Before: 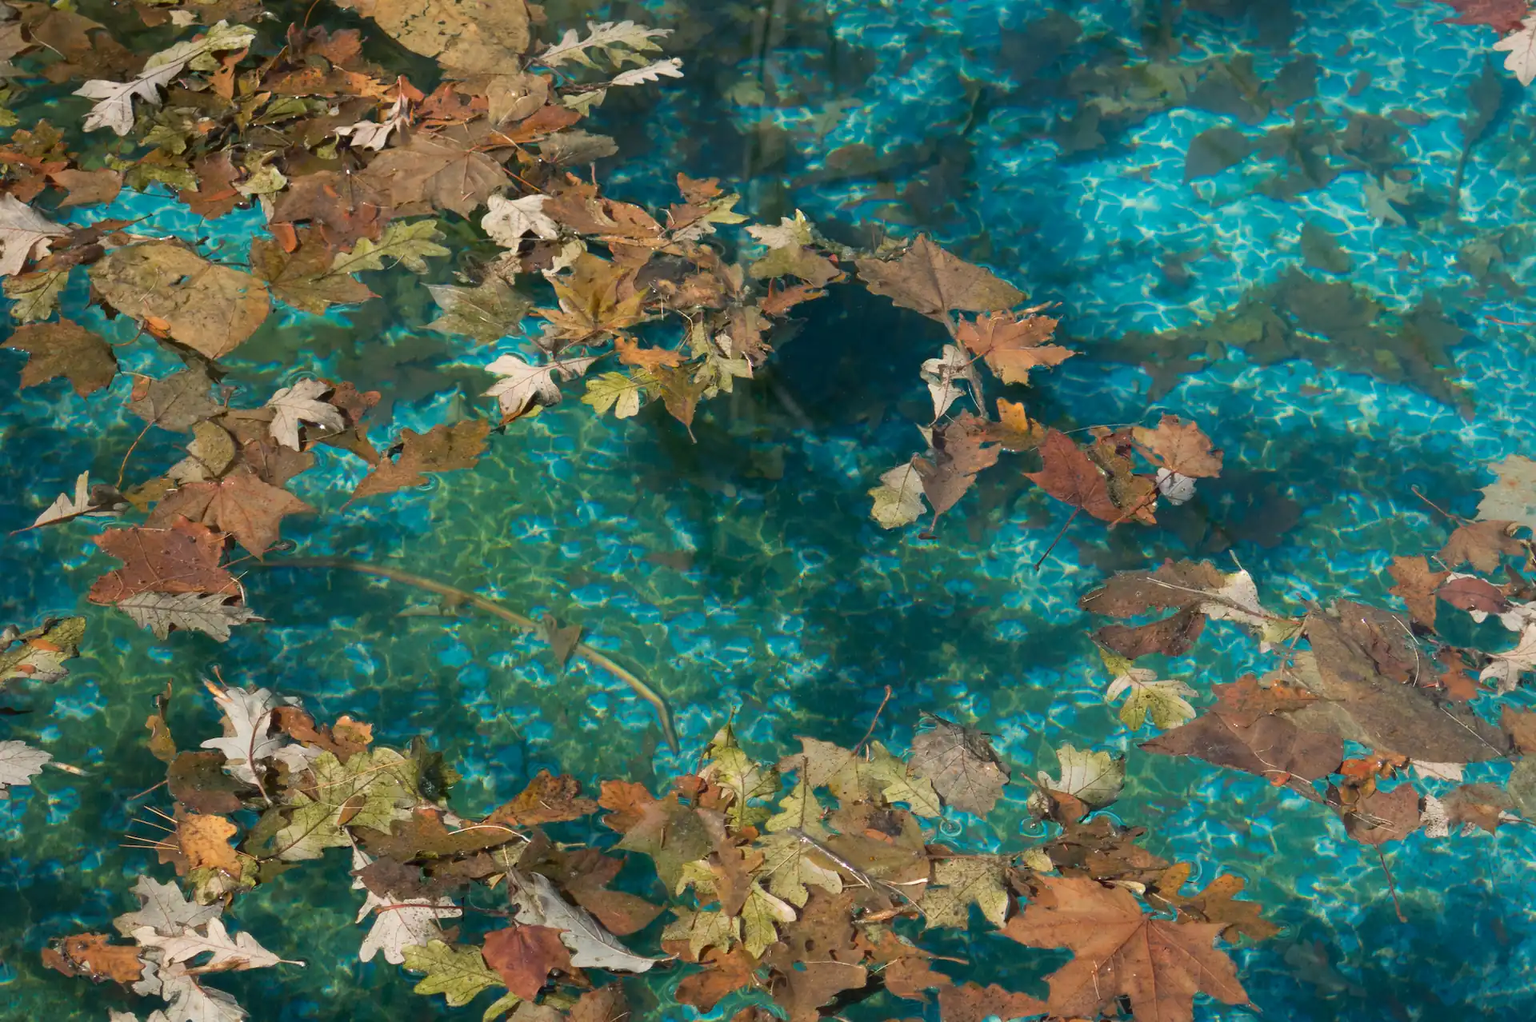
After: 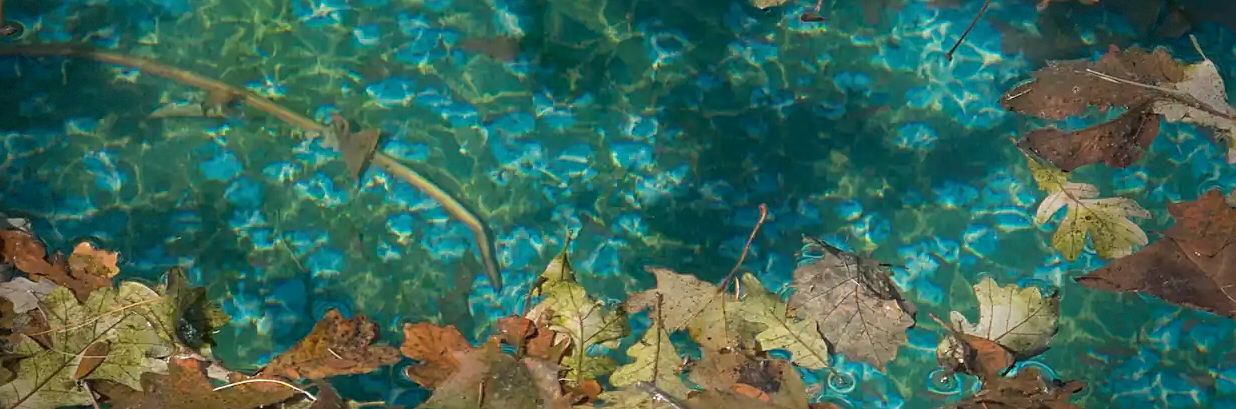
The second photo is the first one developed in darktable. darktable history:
local contrast: detail 110%
white balance: emerald 1
vignetting: fall-off start 68.33%, fall-off radius 30%, saturation 0.042, center (-0.066, -0.311), width/height ratio 0.992, shape 0.85, dithering 8-bit output
crop: left 18.091%, top 51.13%, right 17.525%, bottom 16.85%
sharpen: radius 2.167, amount 0.381, threshold 0
